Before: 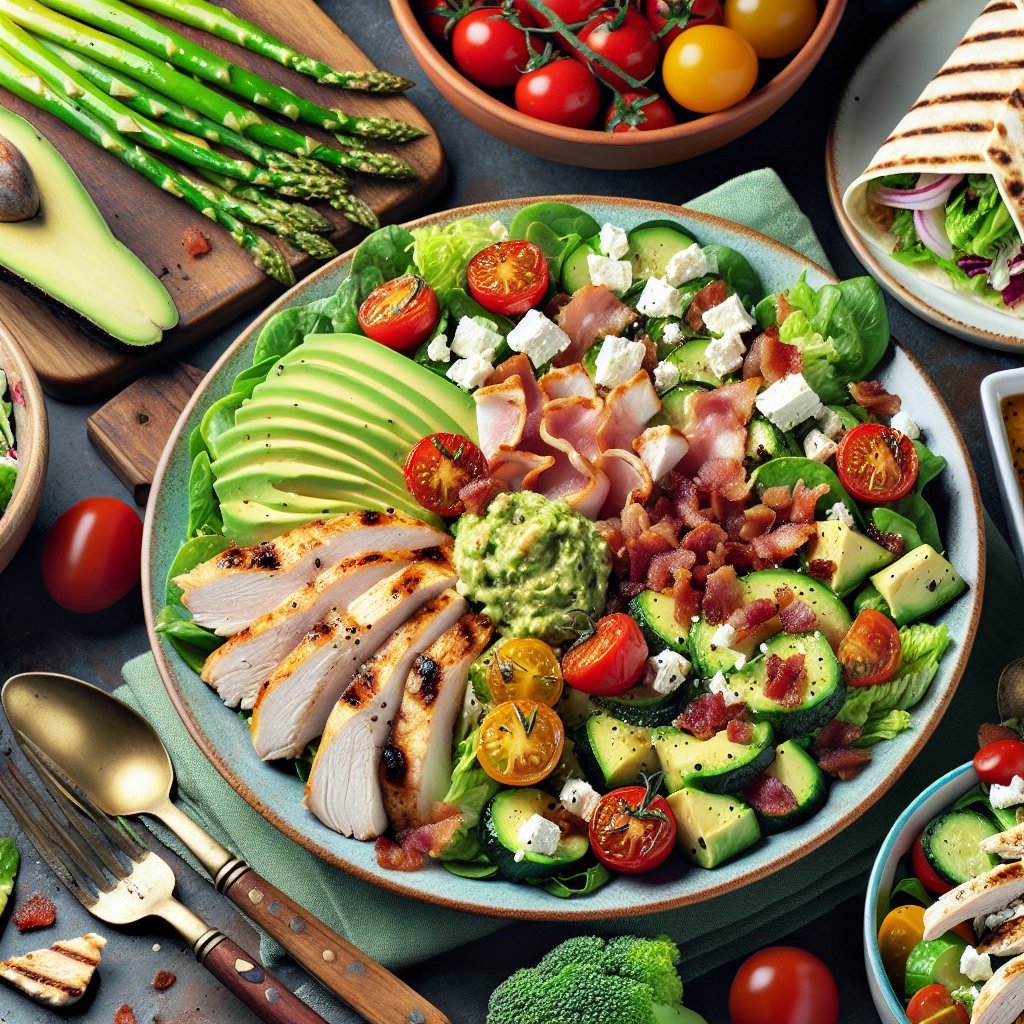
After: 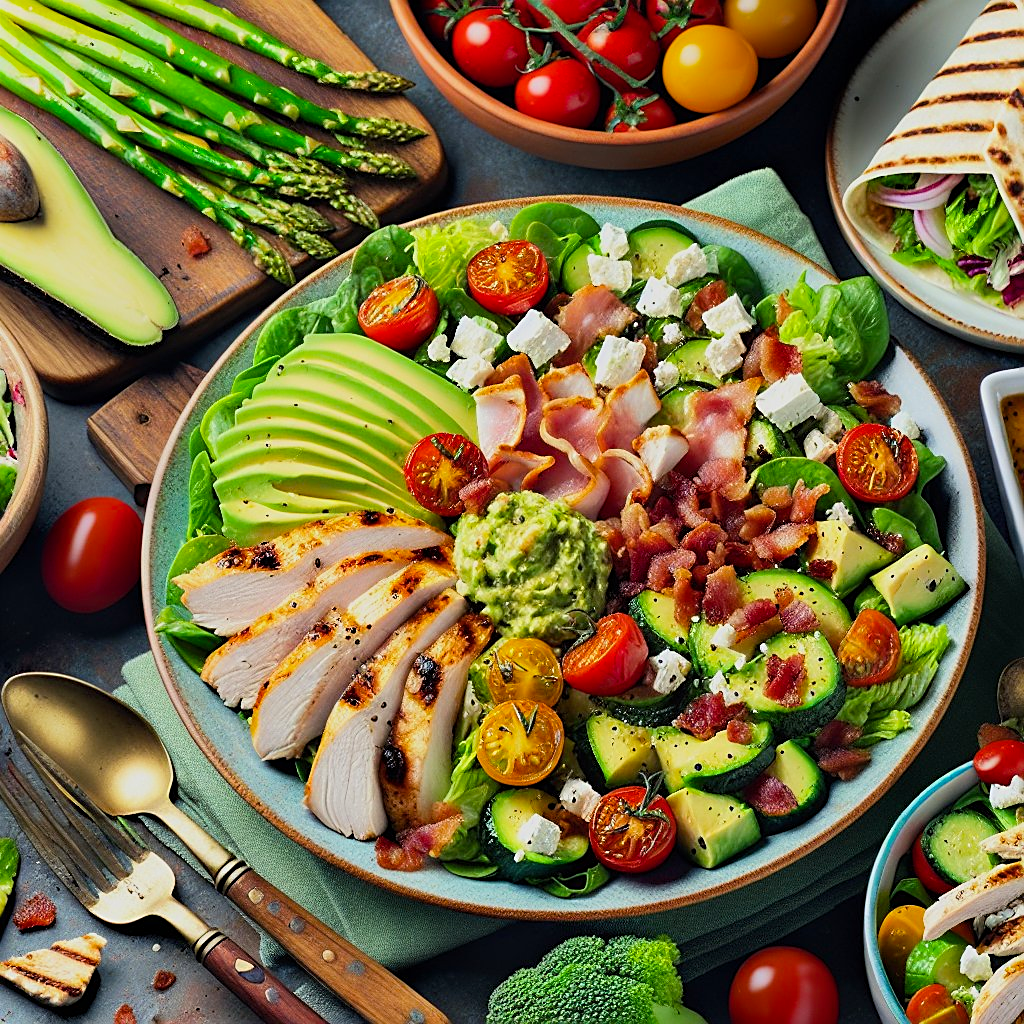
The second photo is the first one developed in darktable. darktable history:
sharpen: on, module defaults
color balance rgb: perceptual saturation grading › global saturation 17.783%
tone equalizer: -8 EV -0.002 EV, -7 EV 0.004 EV, -6 EV -0.019 EV, -5 EV 0.016 EV, -4 EV -0.024 EV, -3 EV 0.022 EV, -2 EV -0.089 EV, -1 EV -0.317 EV, +0 EV -0.581 EV, edges refinement/feathering 500, mask exposure compensation -1.57 EV, preserve details no
